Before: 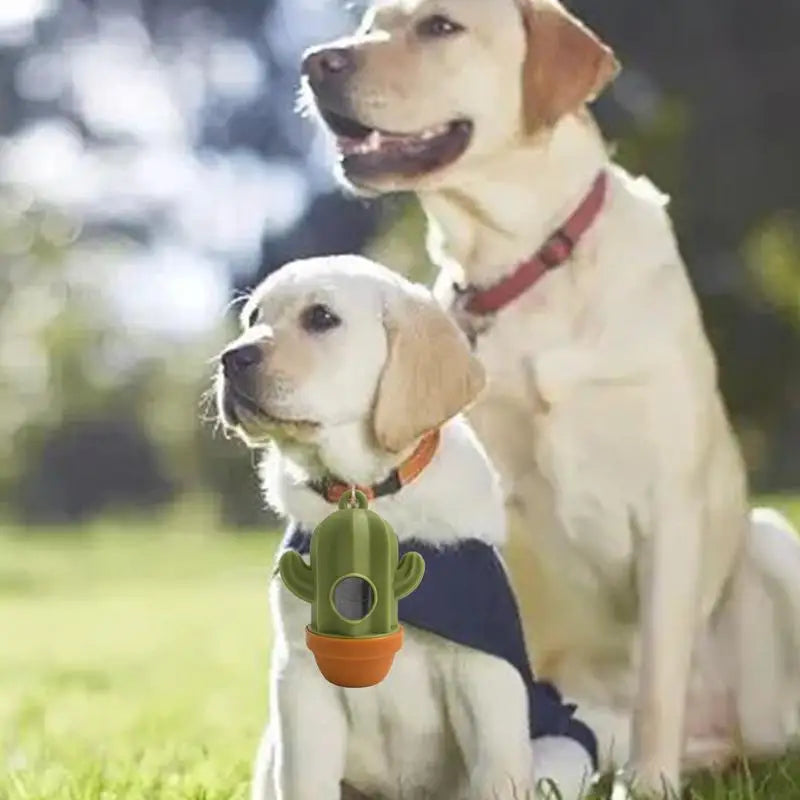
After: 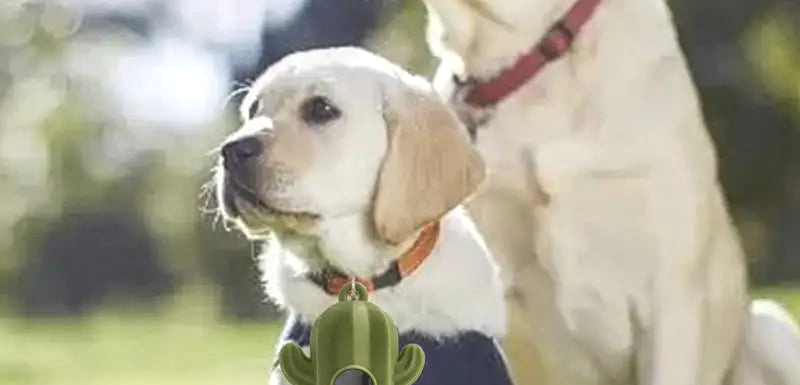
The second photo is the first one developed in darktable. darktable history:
haze removal: strength -0.08, distance 0.353, compatibility mode true, adaptive false
local contrast: on, module defaults
crop and rotate: top 26.039%, bottom 25.816%
